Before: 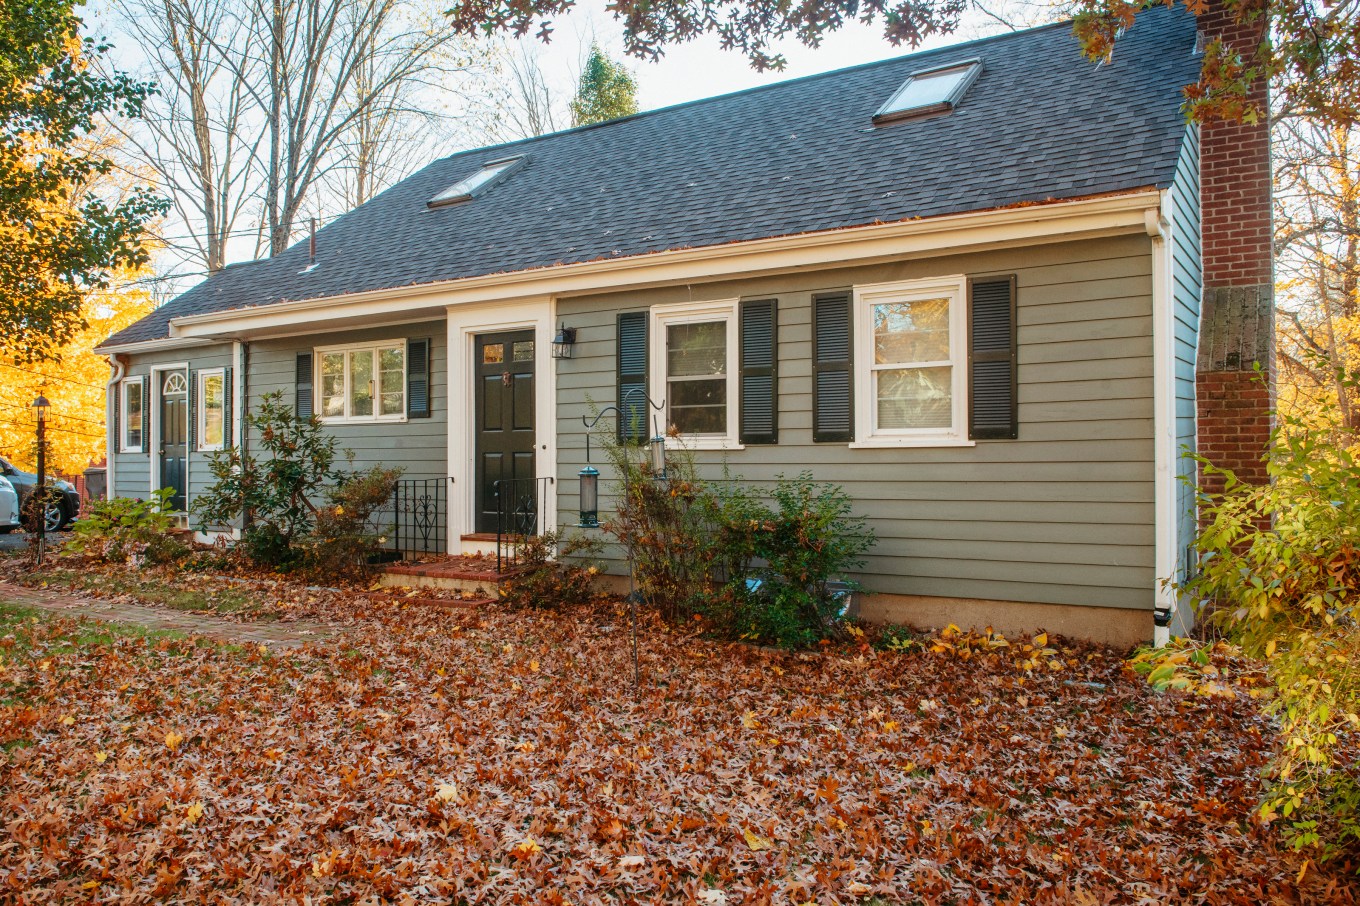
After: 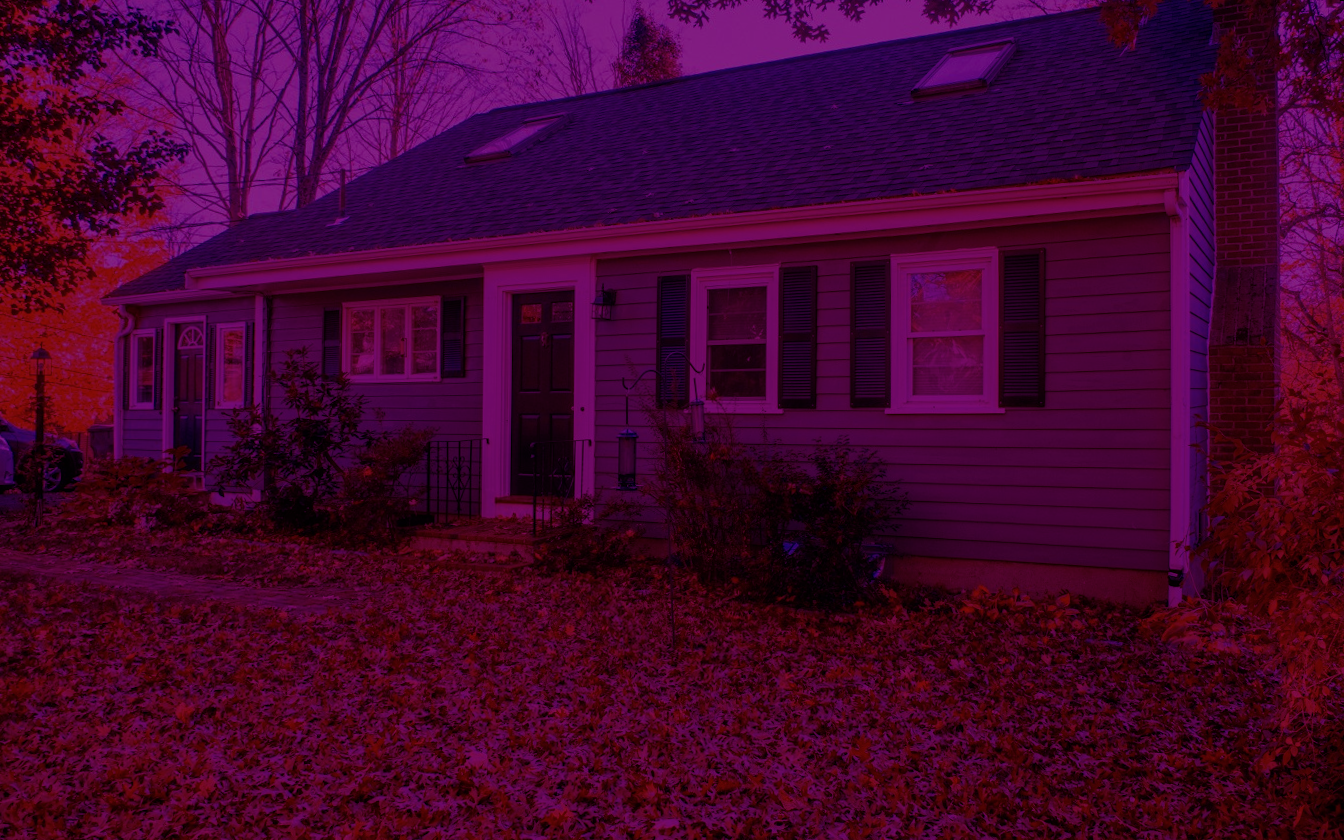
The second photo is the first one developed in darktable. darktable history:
crop: top 0.05%, bottom 0.098%
rotate and perspective: rotation 0.679°, lens shift (horizontal) 0.136, crop left 0.009, crop right 0.991, crop top 0.078, crop bottom 0.95
color balance: mode lift, gamma, gain (sRGB), lift [1, 1, 0.101, 1]
contrast brightness saturation: saturation -0.05
exposure: exposure -2.002 EV, compensate highlight preservation false
